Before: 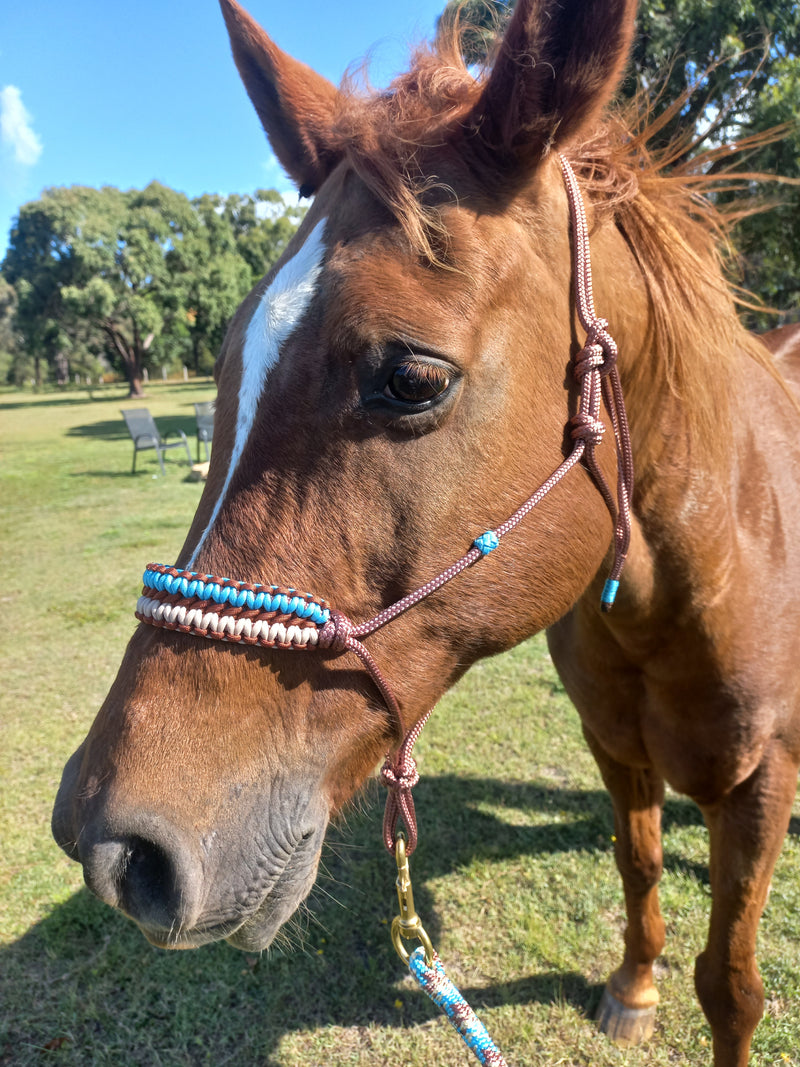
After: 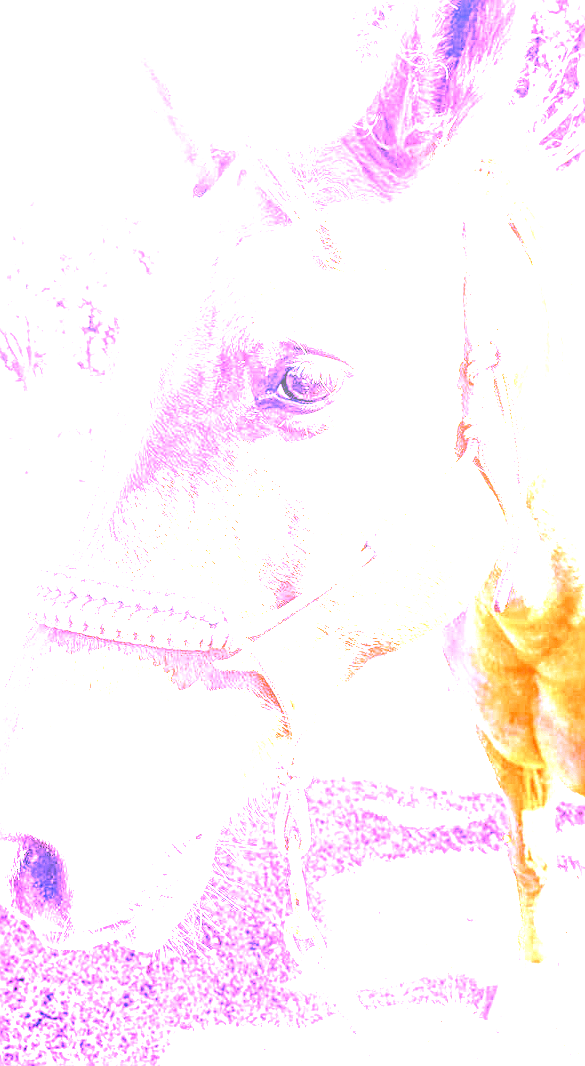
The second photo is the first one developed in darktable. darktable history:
sharpen: on, module defaults
contrast brightness saturation: contrast 0.04, saturation 0.16
color contrast: green-magenta contrast 0.8, blue-yellow contrast 1.1, unbound 0
white balance: red 8, blue 8
local contrast: on, module defaults
crop: left 13.443%, right 13.31%
color balance rgb: perceptual saturation grading › global saturation 20%, perceptual saturation grading › highlights -25%, perceptual saturation grading › shadows 25%
tone equalizer: on, module defaults
